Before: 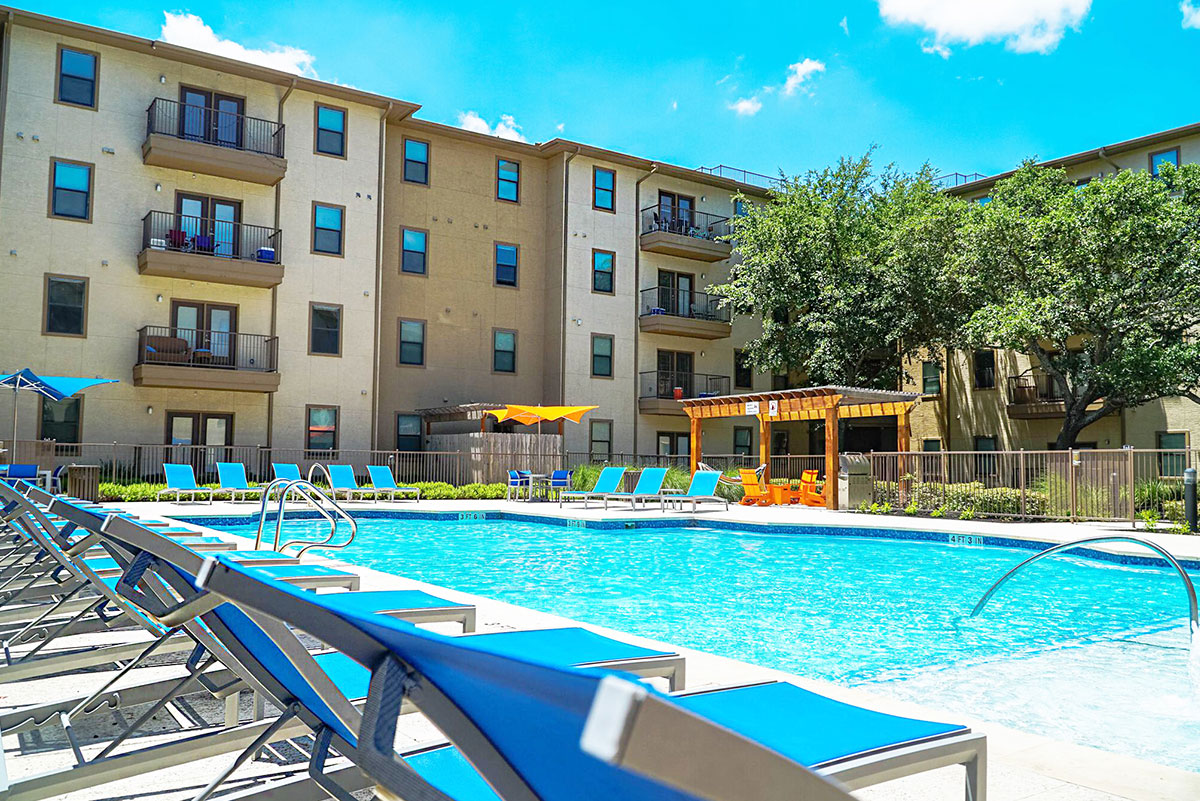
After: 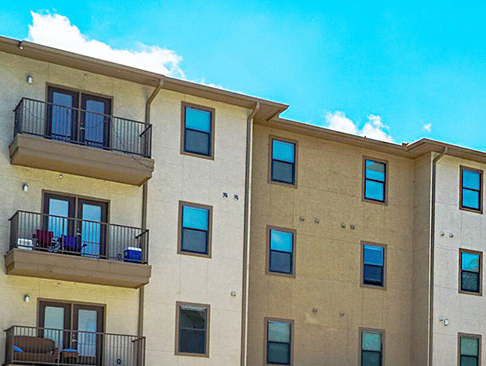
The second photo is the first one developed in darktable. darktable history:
crop and rotate: left 11.087%, top 0.1%, right 48.38%, bottom 54.174%
